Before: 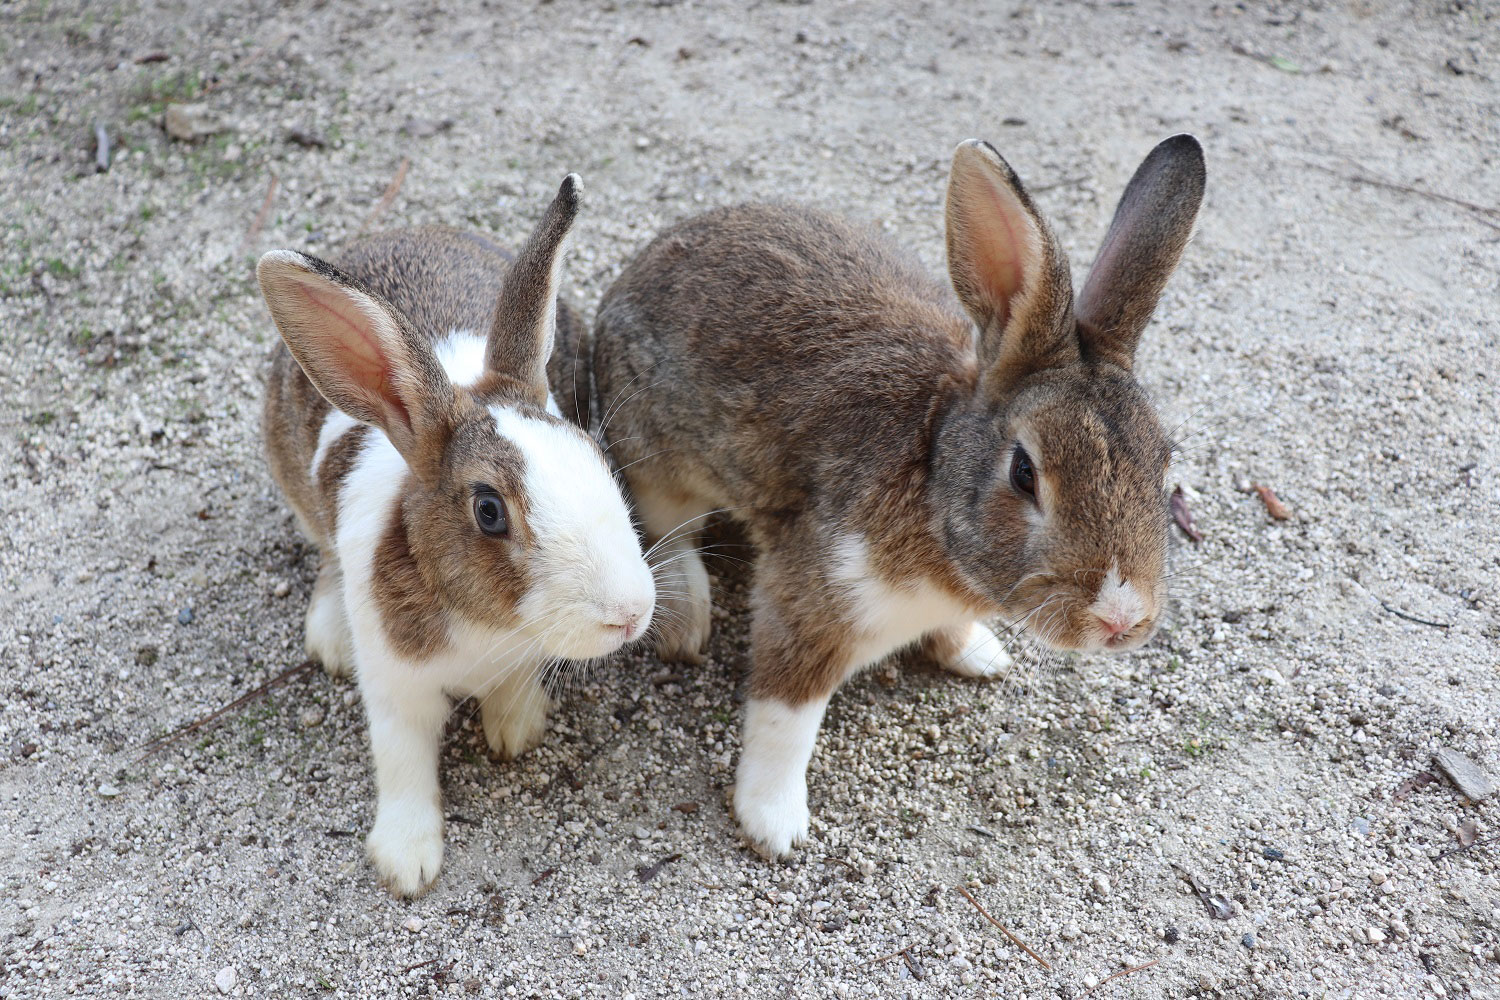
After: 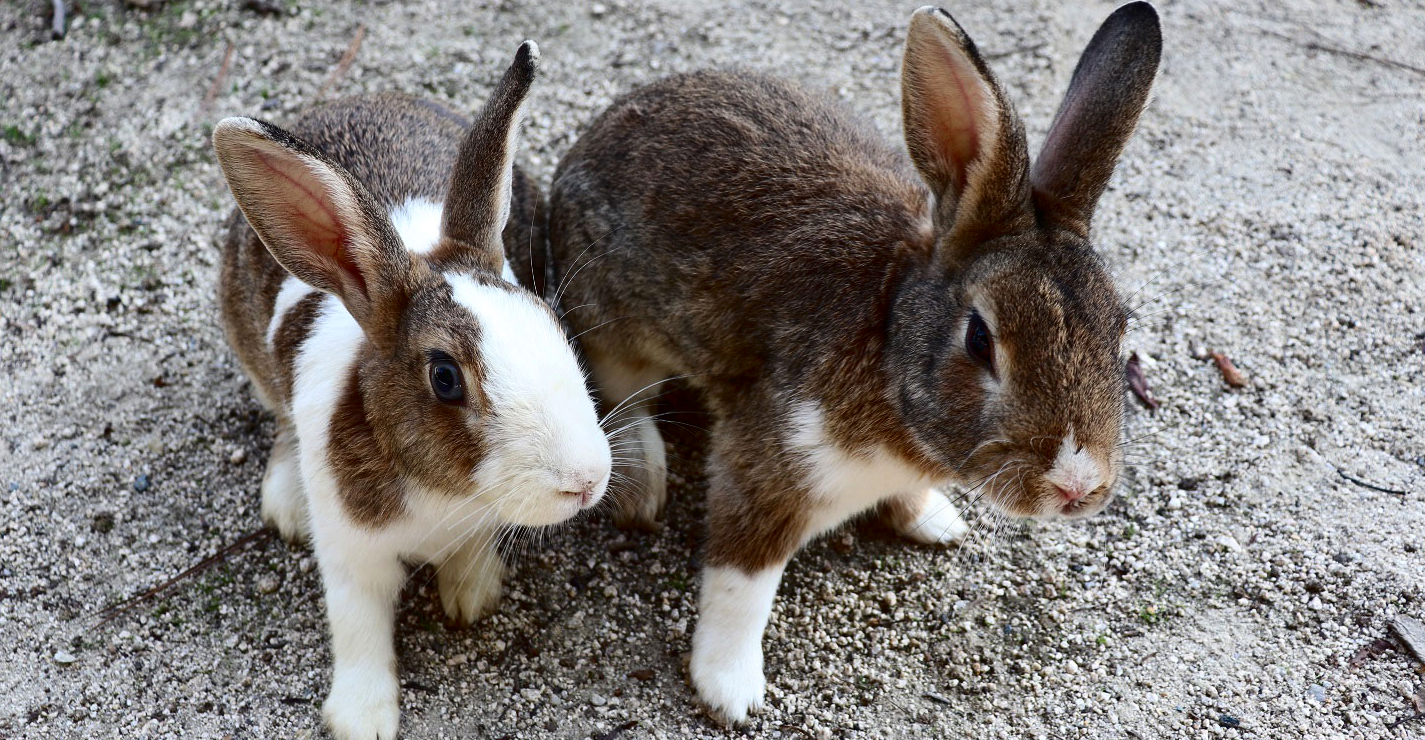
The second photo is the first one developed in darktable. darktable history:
crop and rotate: left 2.991%, top 13.302%, right 1.981%, bottom 12.636%
contrast brightness saturation: contrast 0.19, brightness -0.24, saturation 0.11
white balance: red 1, blue 1
